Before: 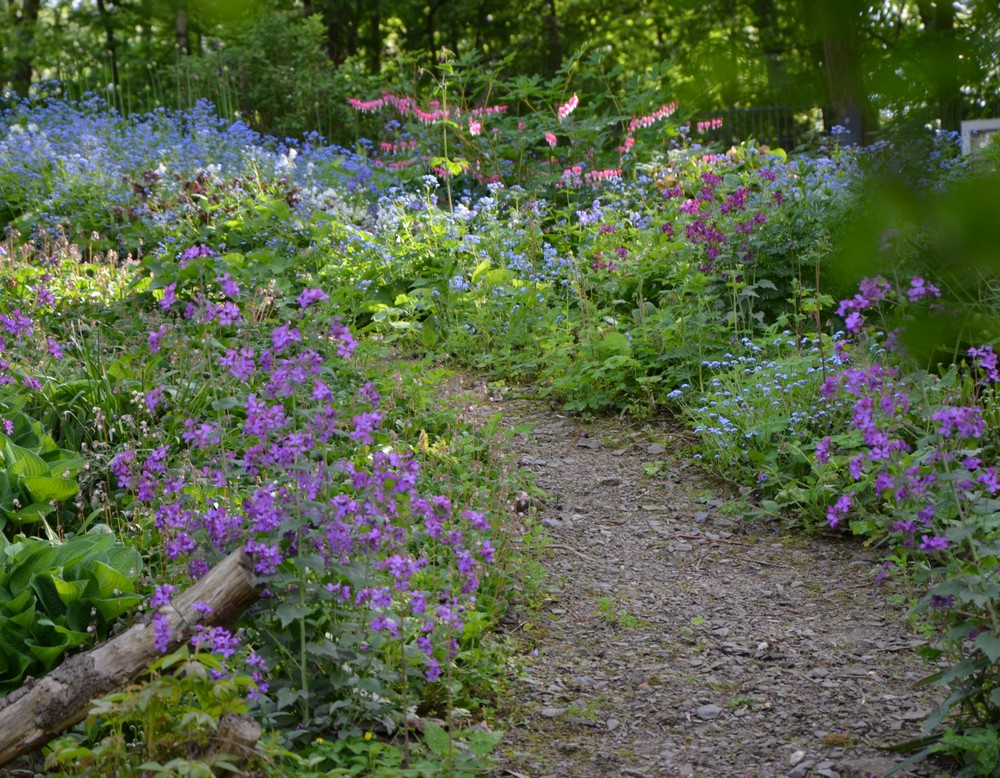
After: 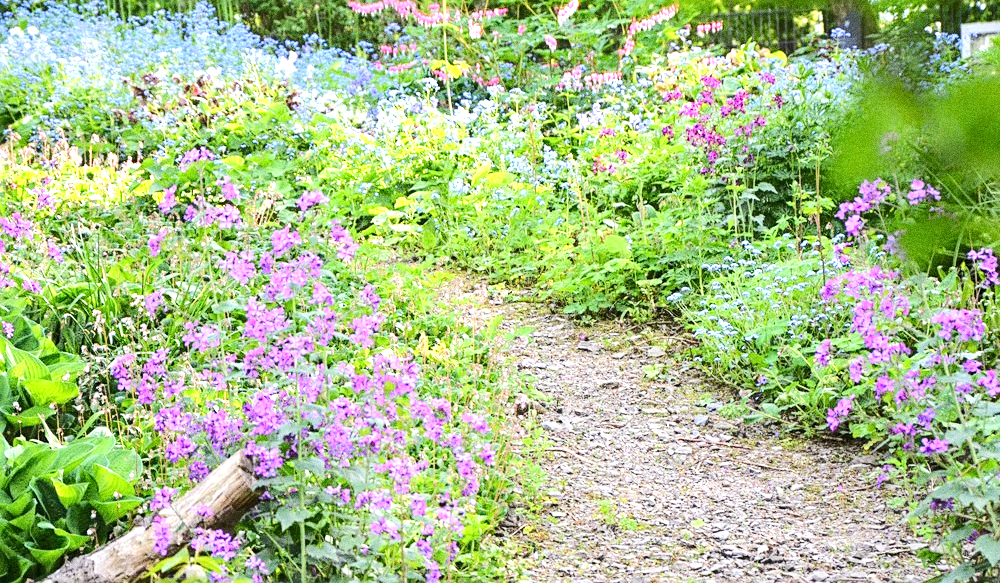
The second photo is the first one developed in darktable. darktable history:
local contrast: on, module defaults
crop and rotate: top 12.5%, bottom 12.5%
exposure: black level correction 0, exposure 1.625 EV, compensate exposure bias true, compensate highlight preservation false
rgb curve: curves: ch0 [(0, 0) (0.284, 0.292) (0.505, 0.644) (1, 1)]; ch1 [(0, 0) (0.284, 0.292) (0.505, 0.644) (1, 1)]; ch2 [(0, 0) (0.284, 0.292) (0.505, 0.644) (1, 1)], compensate middle gray true
grain: coarseness 0.09 ISO, strength 40%
sharpen: on, module defaults
